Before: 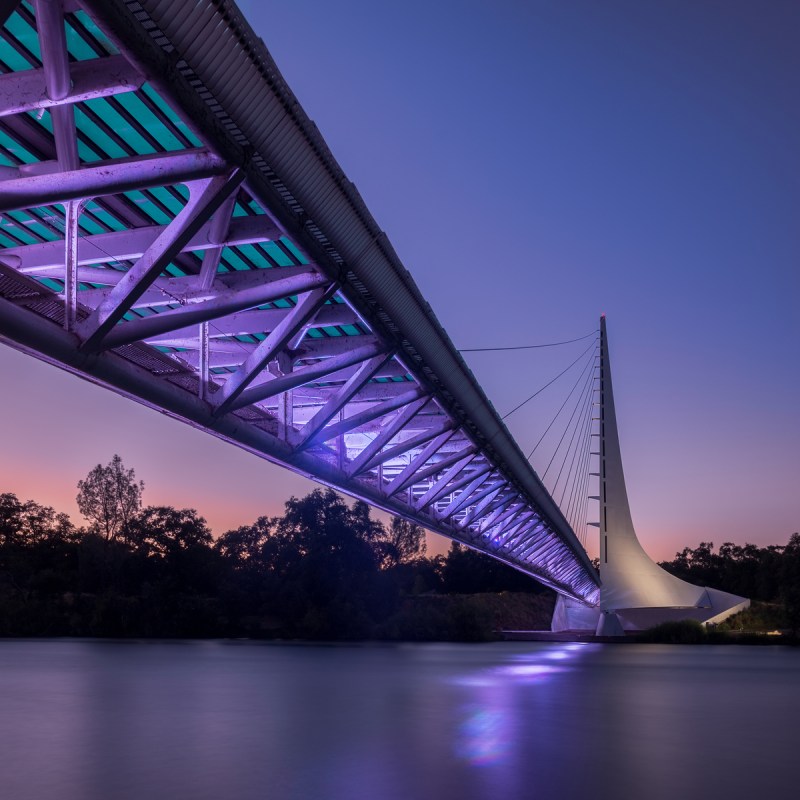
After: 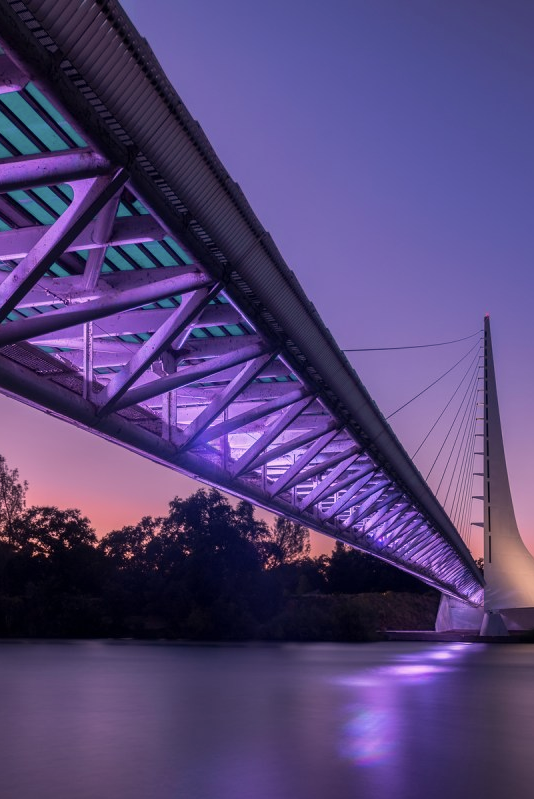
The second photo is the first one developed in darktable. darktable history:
crop and rotate: left 14.504%, right 18.677%
color correction: highlights a* 14.64, highlights b* 4.81
shadows and highlights: shadows 22.21, highlights -49.16, soften with gaussian
